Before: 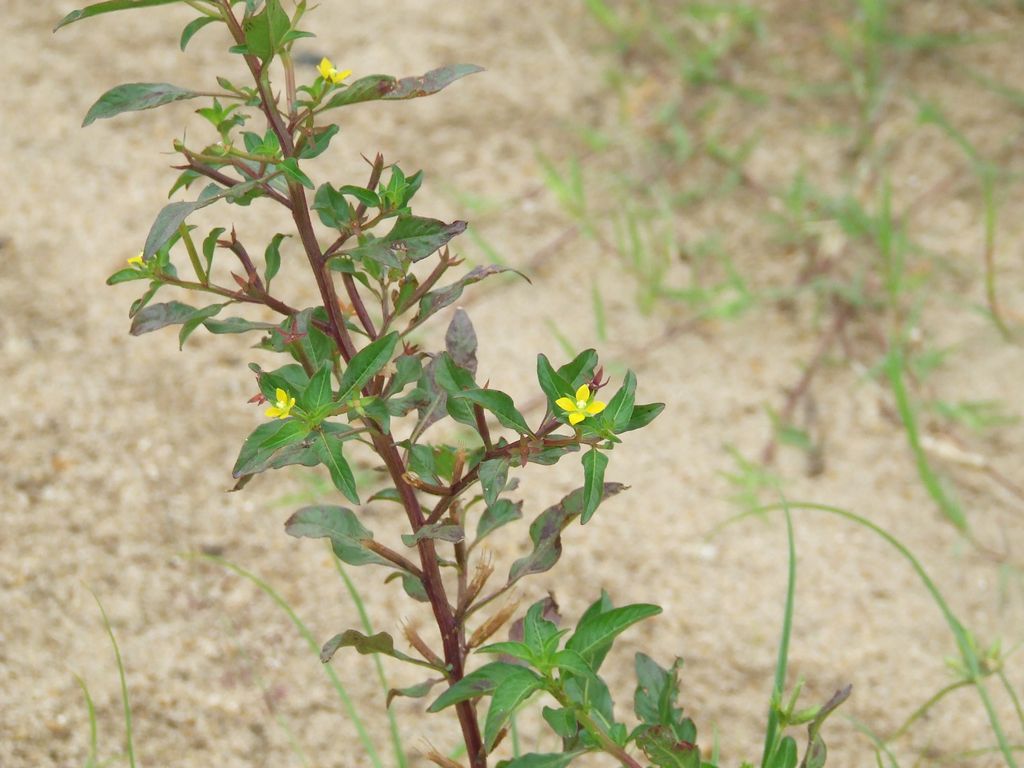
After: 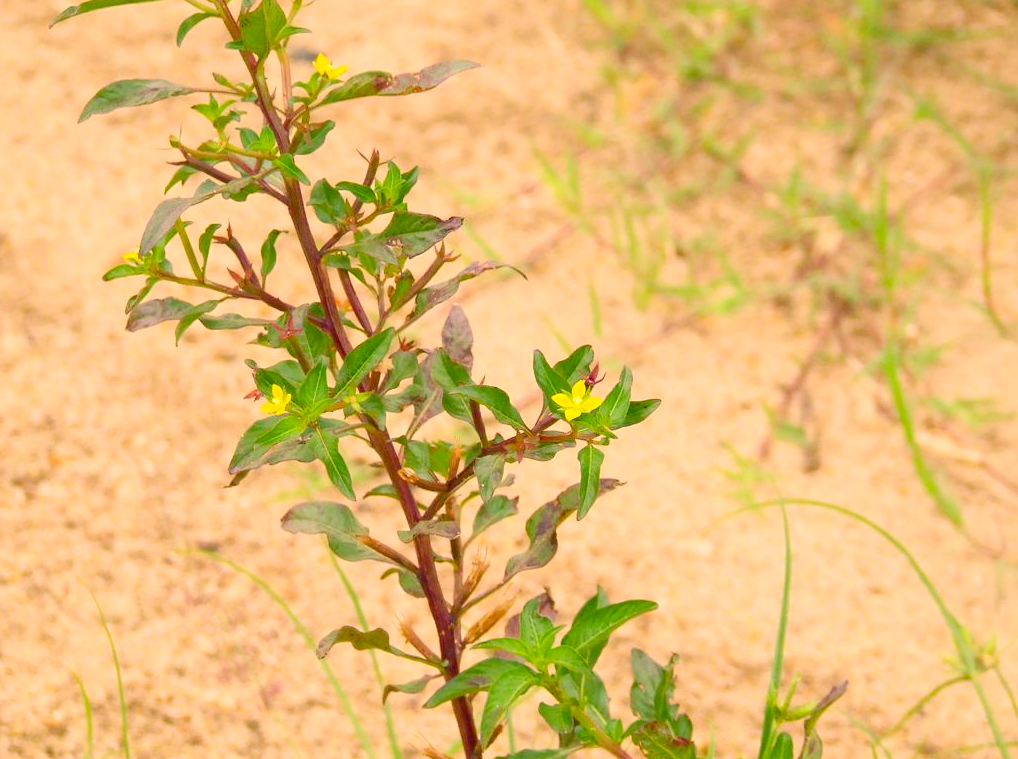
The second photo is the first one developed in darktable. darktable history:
crop: left 0.434%, top 0.606%, right 0.147%, bottom 0.437%
color balance rgb: perceptual saturation grading › global saturation 20%, perceptual saturation grading › highlights -25.001%, perceptual saturation grading › shadows 24.959%, global vibrance 19.472%
contrast brightness saturation: contrast 0.201, brightness 0.158, saturation 0.222
color correction: highlights a* 17.76, highlights b* 18.76
